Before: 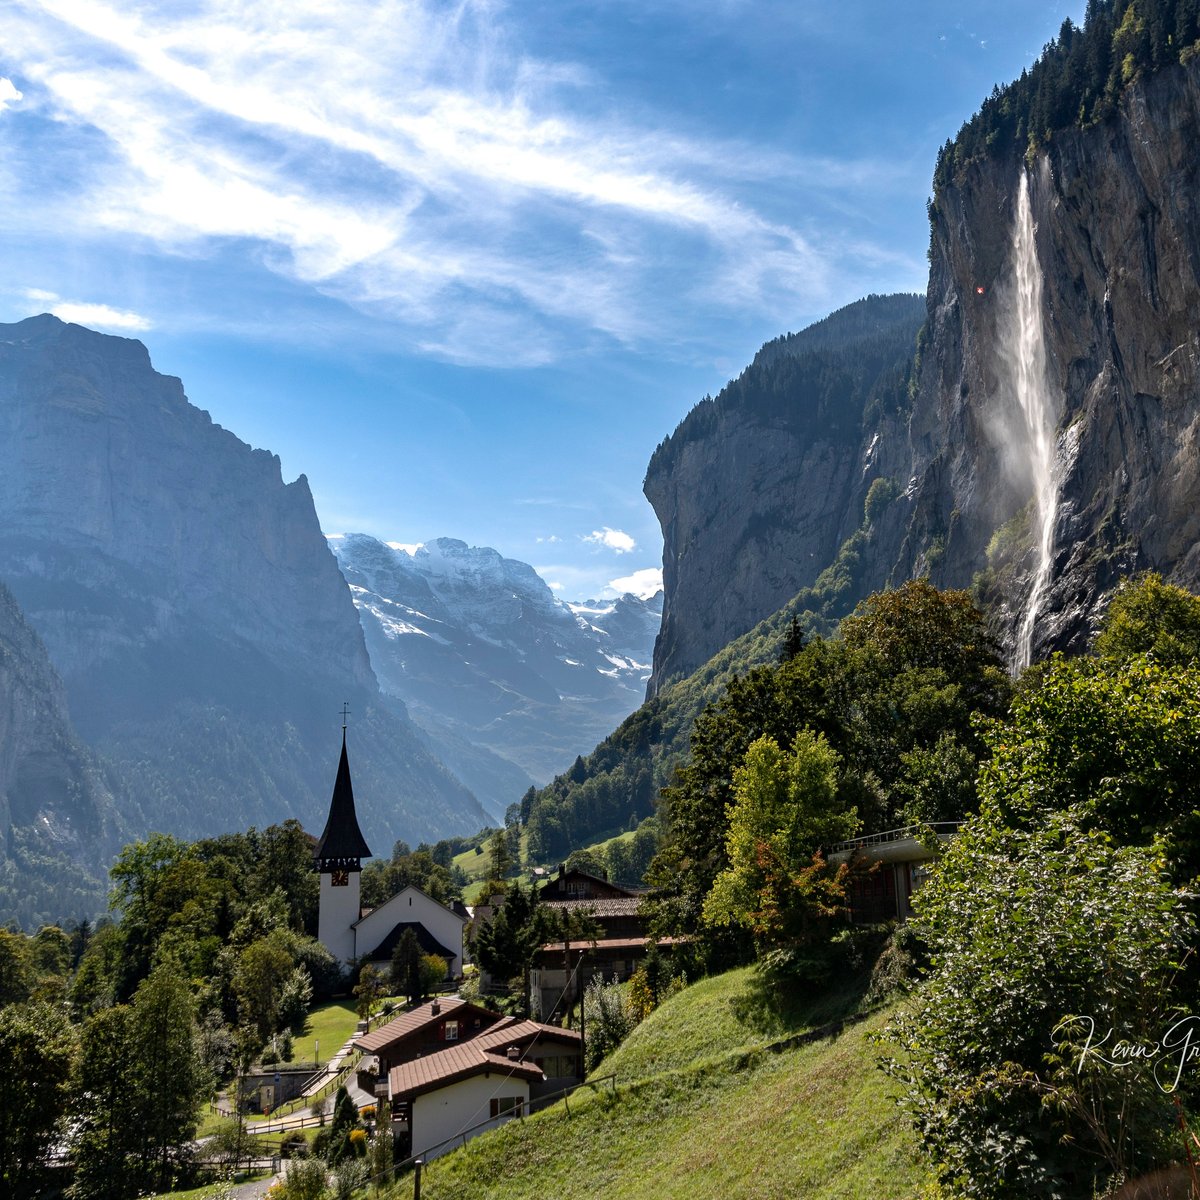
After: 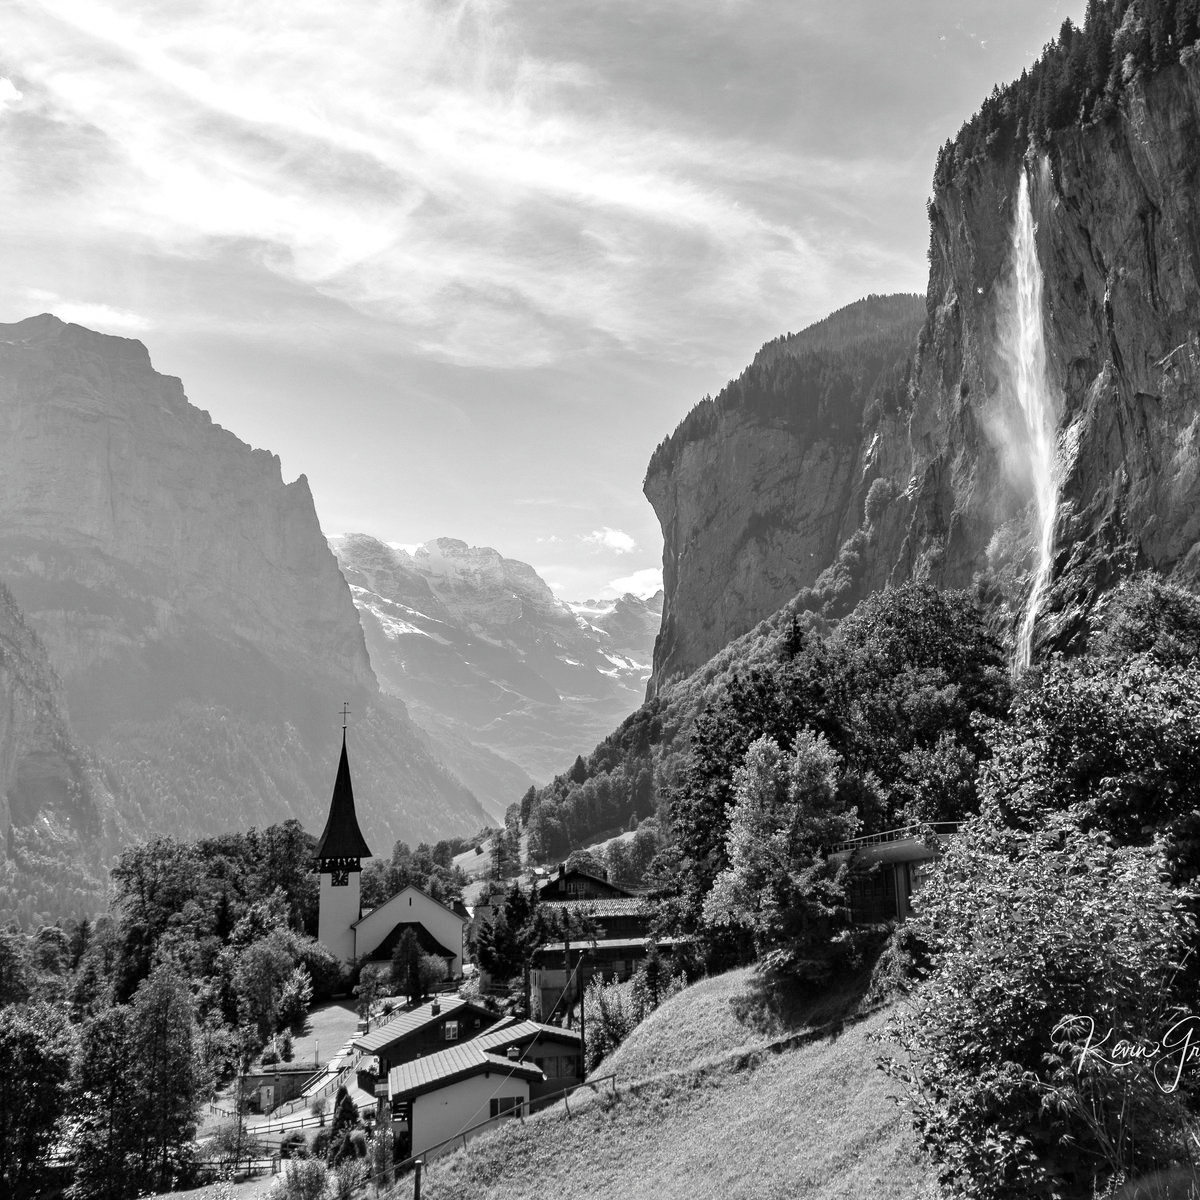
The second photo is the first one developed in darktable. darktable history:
base curve: curves: ch0 [(0, 0) (0.204, 0.334) (0.55, 0.733) (1, 1)]
contrast brightness saturation: saturation -0.998
